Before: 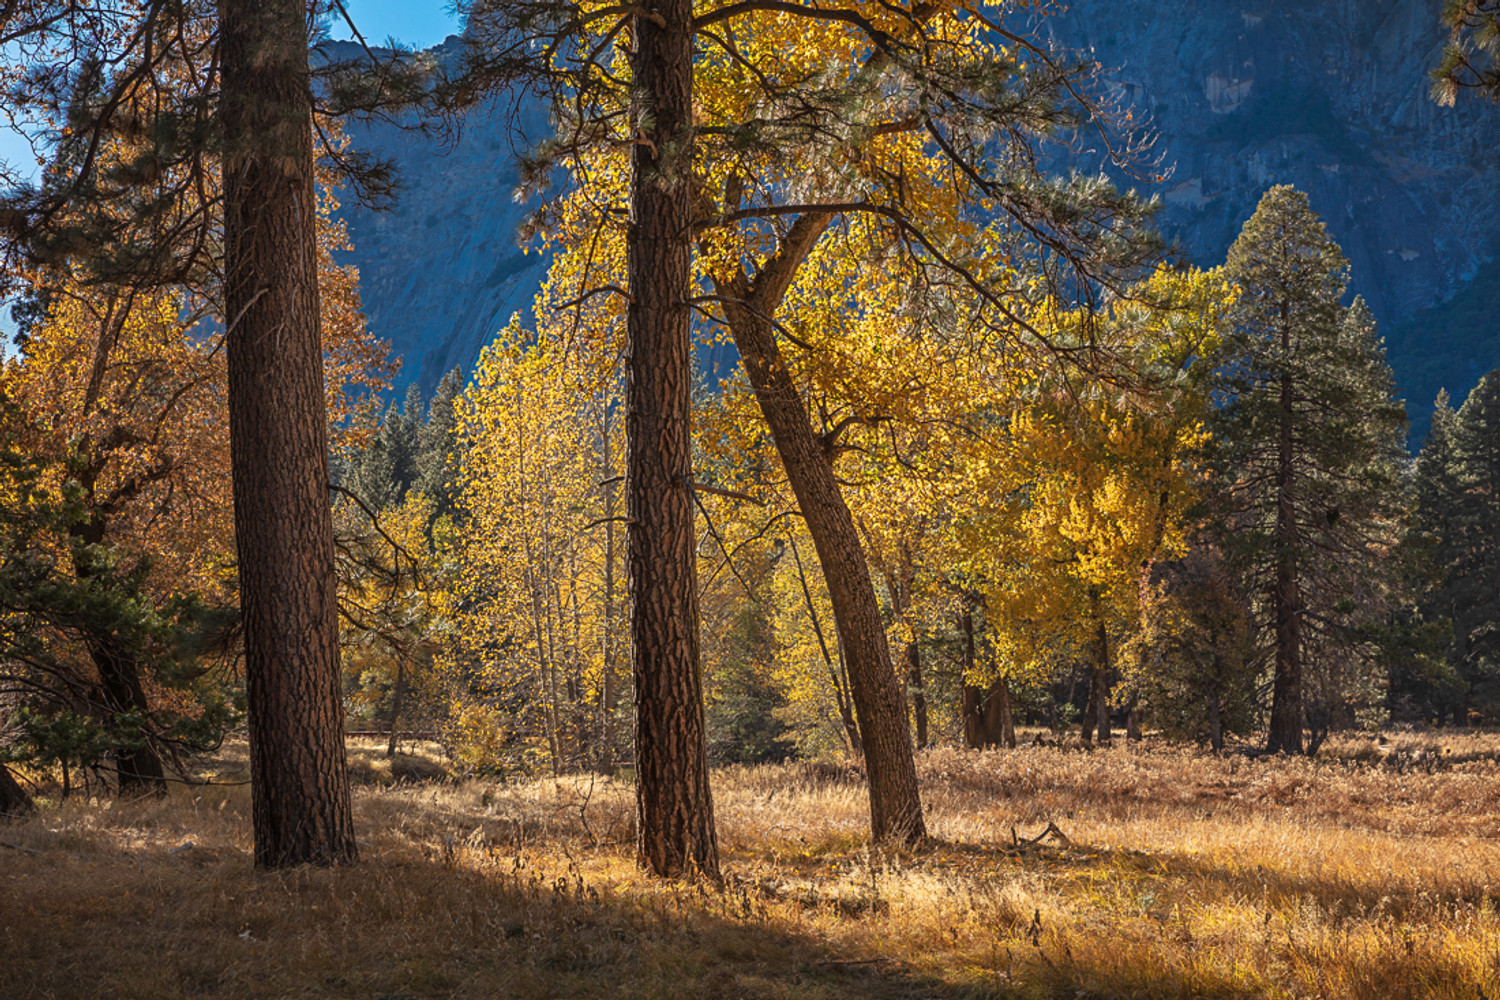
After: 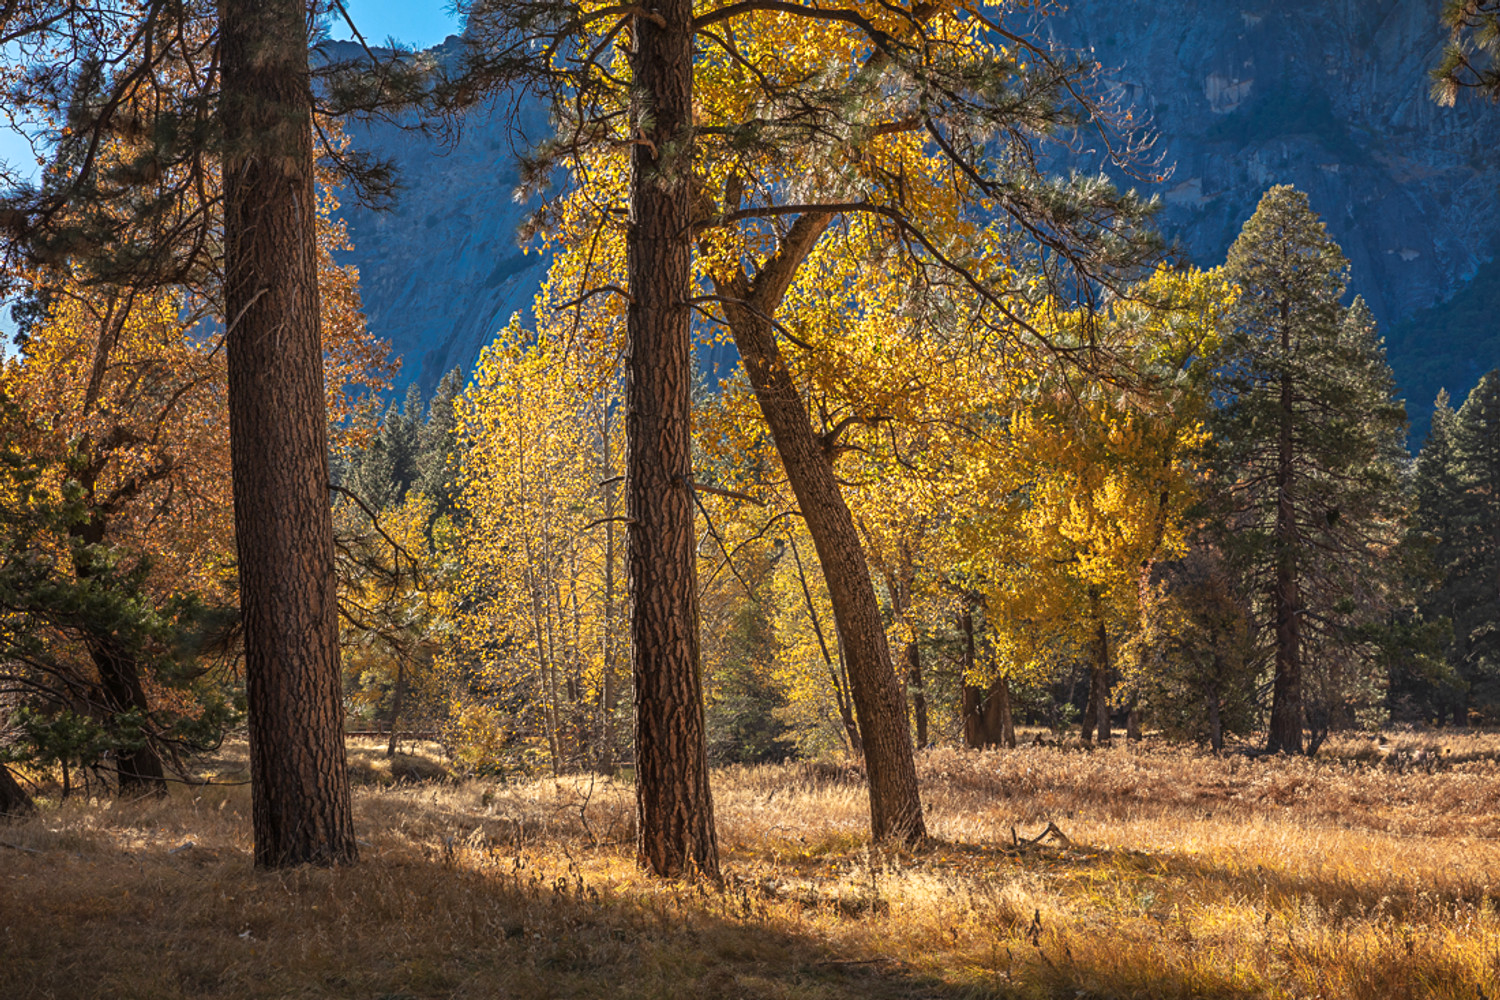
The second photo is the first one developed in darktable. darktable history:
exposure: exposure 0.168 EV, compensate highlight preservation false
